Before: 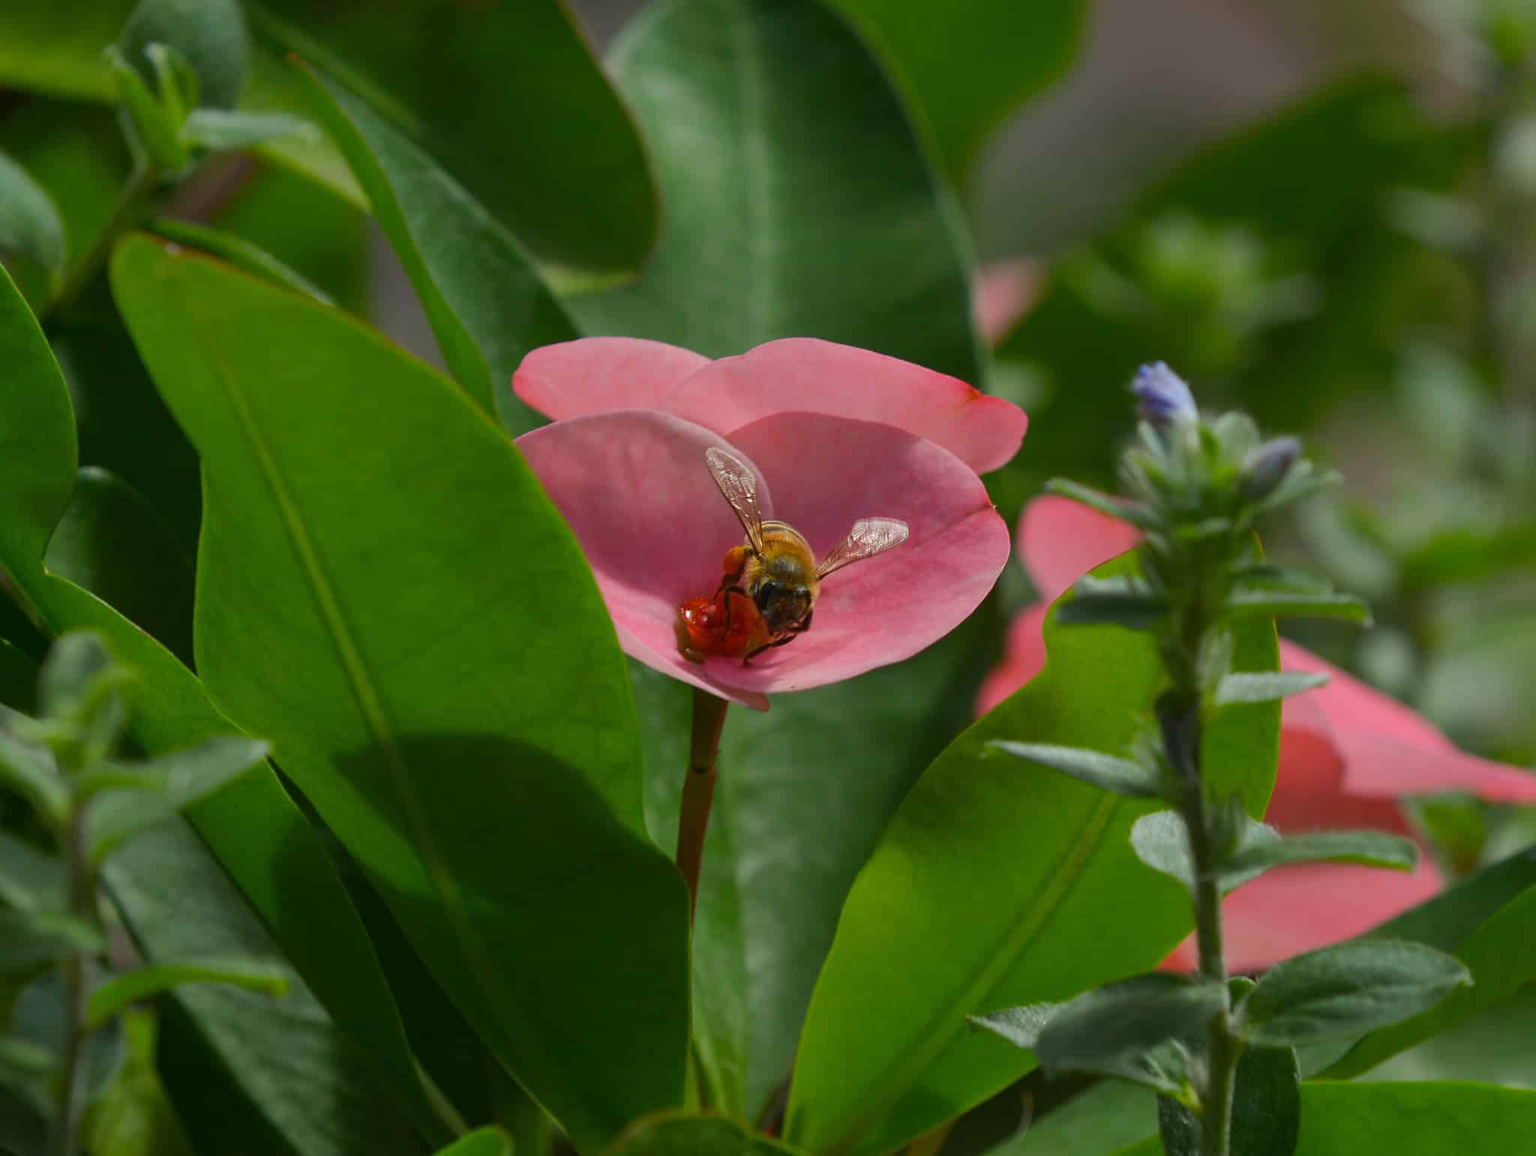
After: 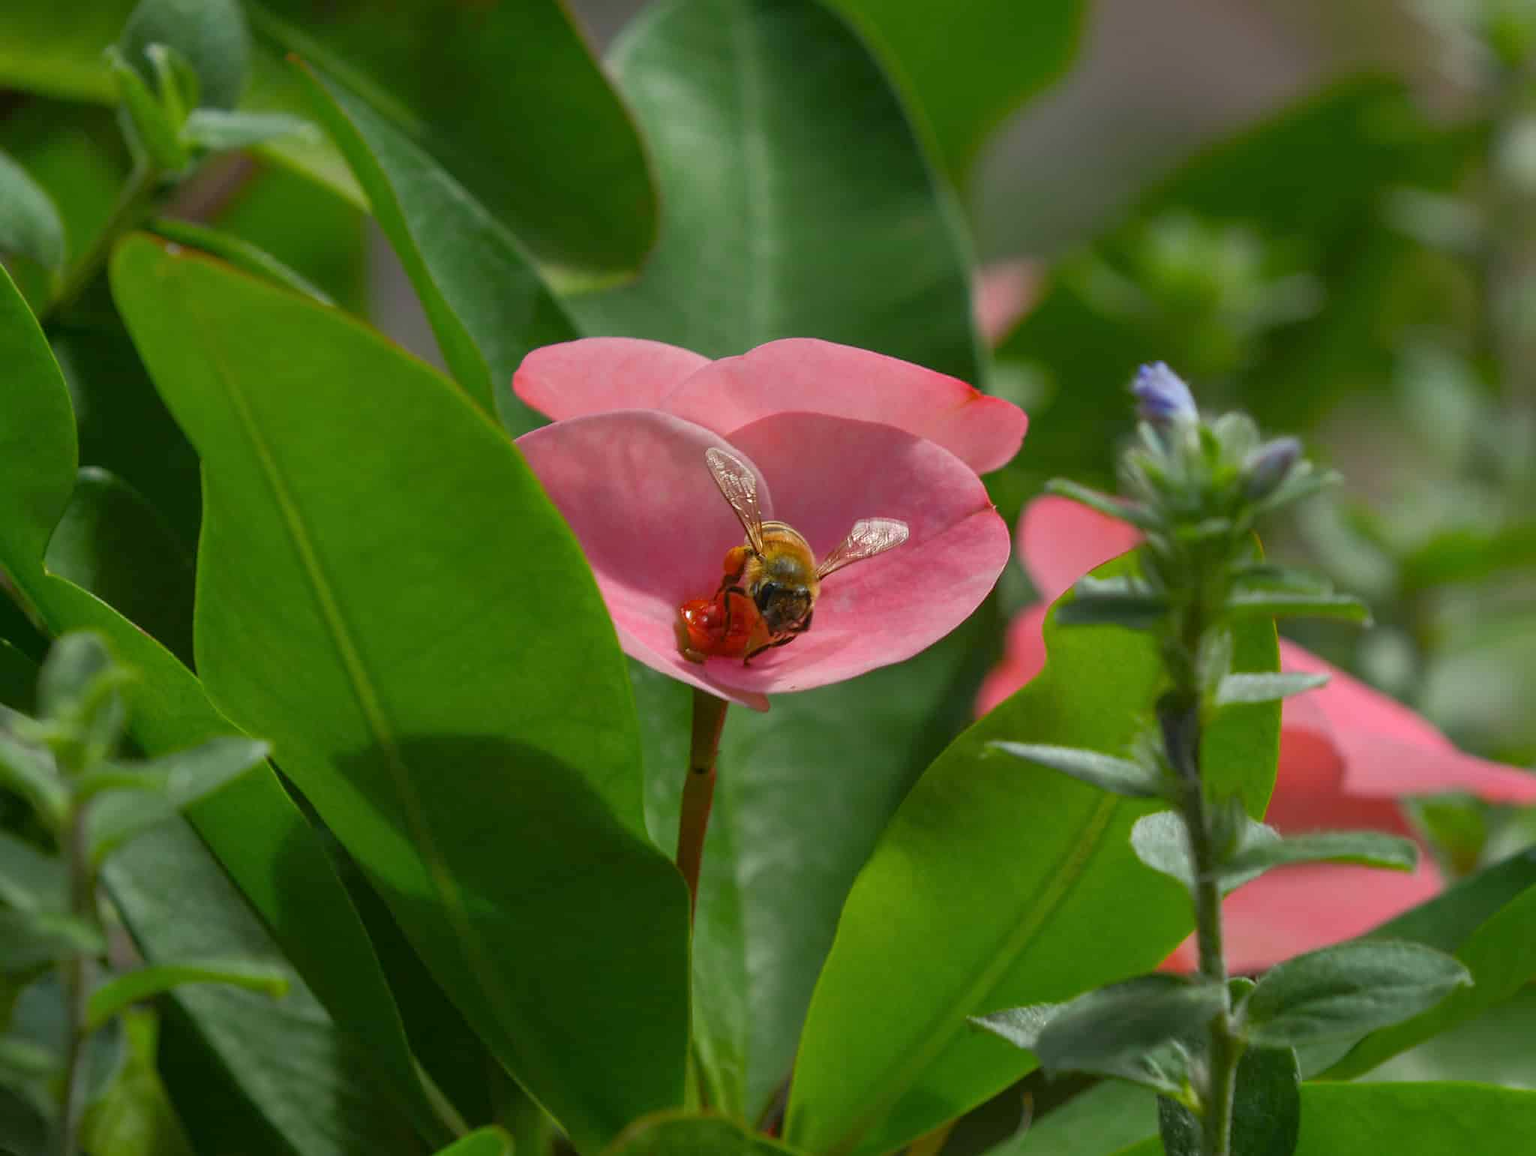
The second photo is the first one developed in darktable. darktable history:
exposure: exposure 0.207 EV, compensate highlight preservation false
white balance: emerald 1
local contrast: detail 110%
rgb curve: curves: ch0 [(0, 0) (0.053, 0.068) (0.122, 0.128) (1, 1)]
